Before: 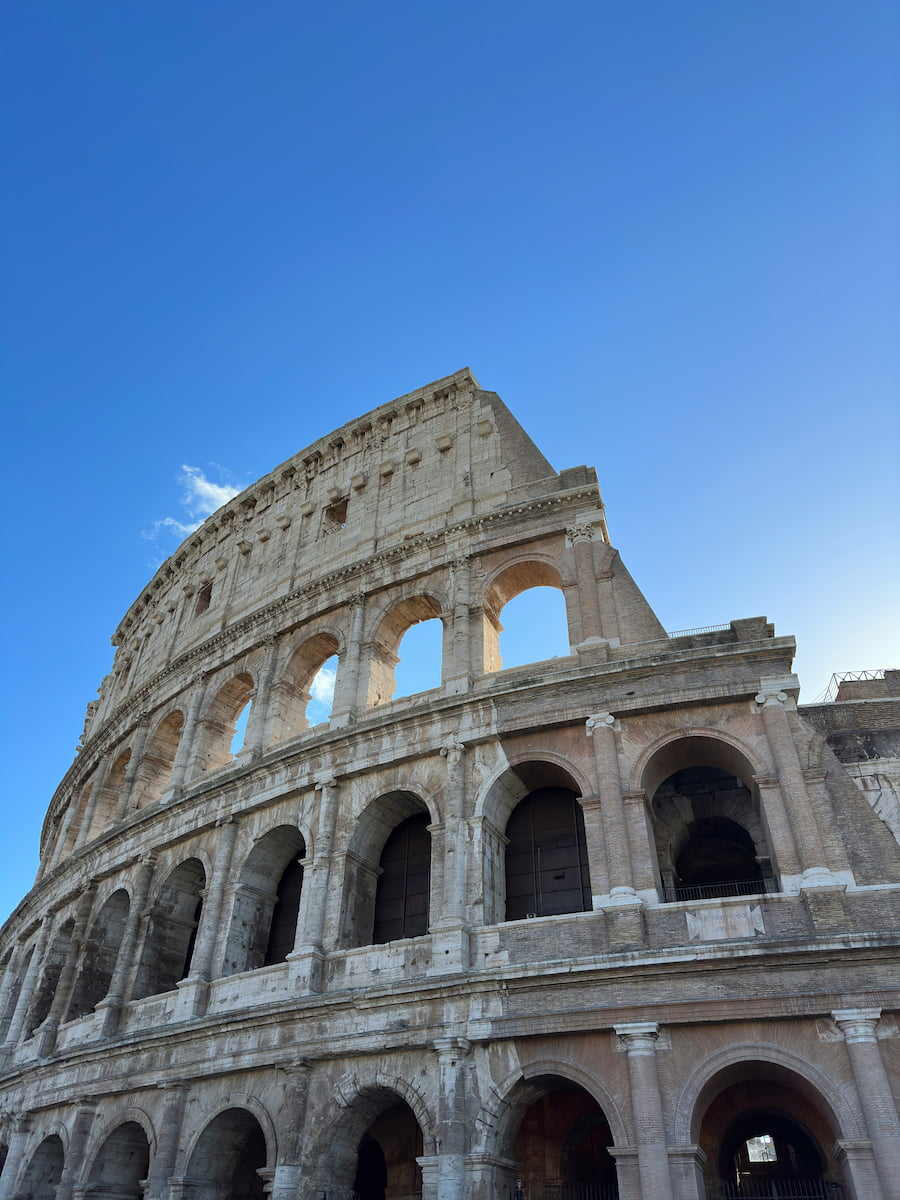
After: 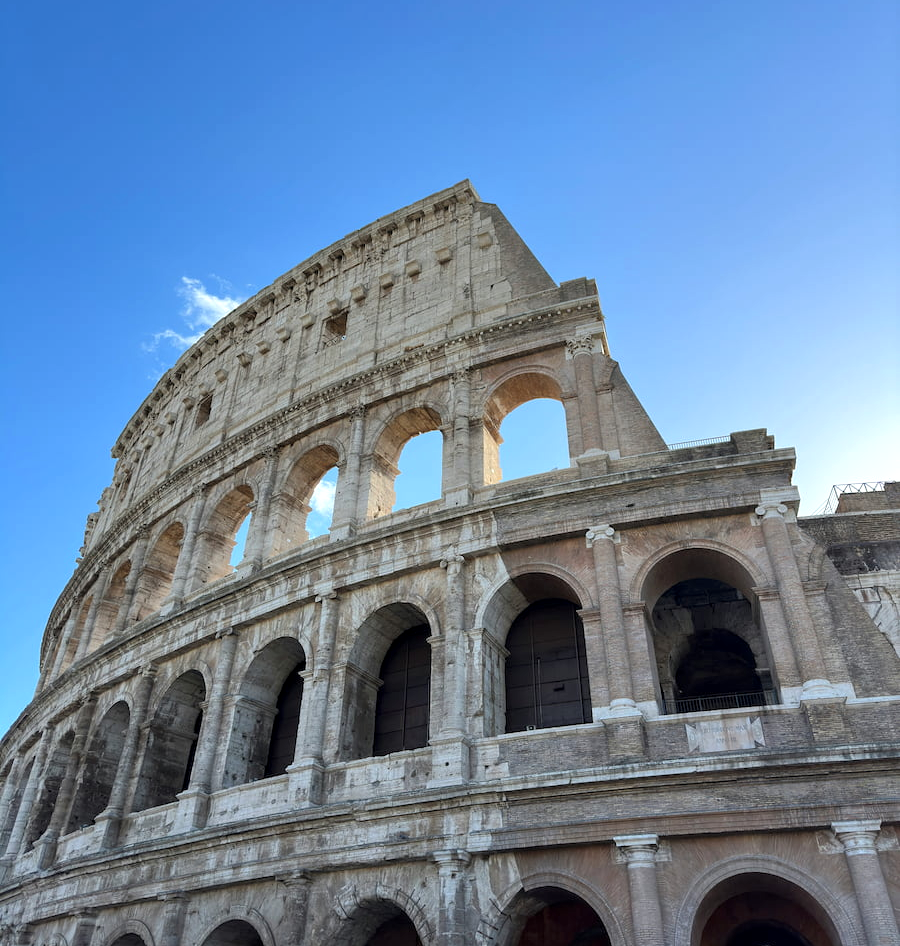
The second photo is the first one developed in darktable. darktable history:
contrast brightness saturation: saturation -0.021
crop and rotate: top 15.734%, bottom 5.416%
exposure: exposure 0.203 EV, compensate highlight preservation false
local contrast: highlights 100%, shadows 100%, detail 119%, midtone range 0.2
